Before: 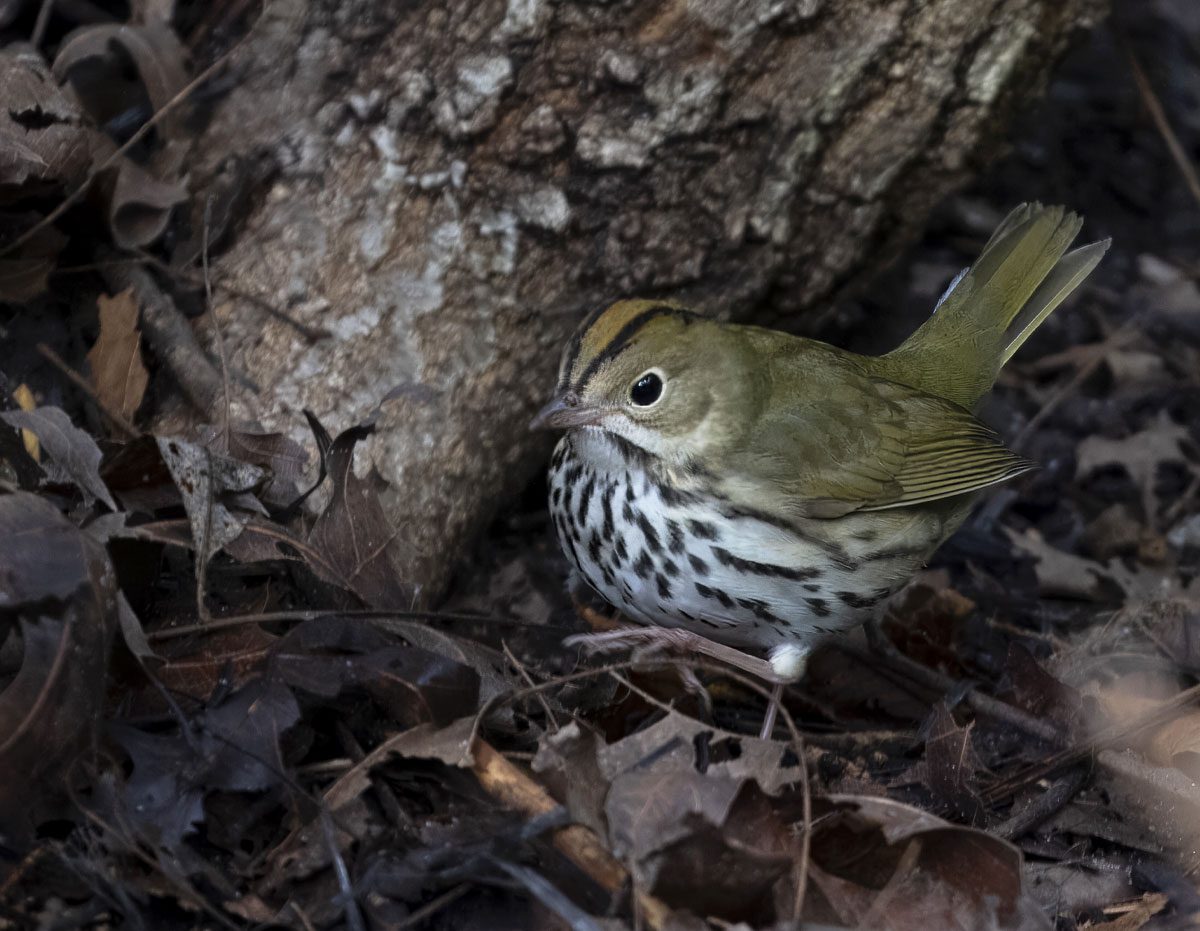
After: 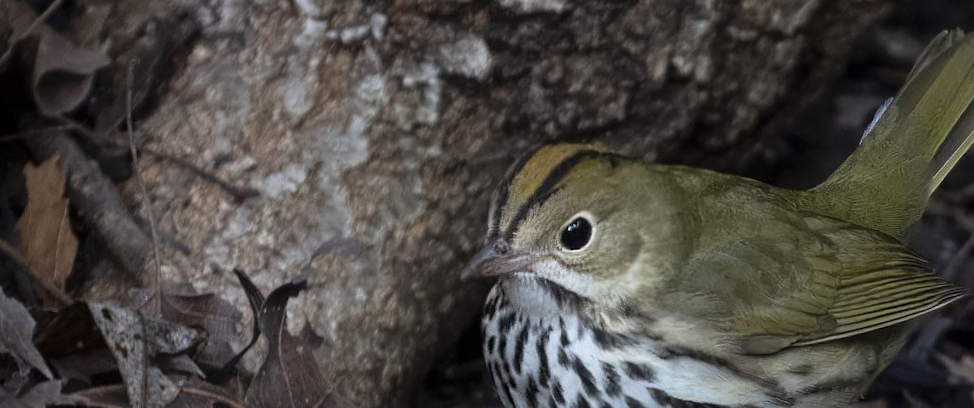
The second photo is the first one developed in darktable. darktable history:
contrast equalizer: y [[0.5, 0.5, 0.472, 0.5, 0.5, 0.5], [0.5 ×6], [0.5 ×6], [0 ×6], [0 ×6]]
rotate and perspective: rotation -2.56°, automatic cropping off
crop: left 7.036%, top 18.398%, right 14.379%, bottom 40.043%
